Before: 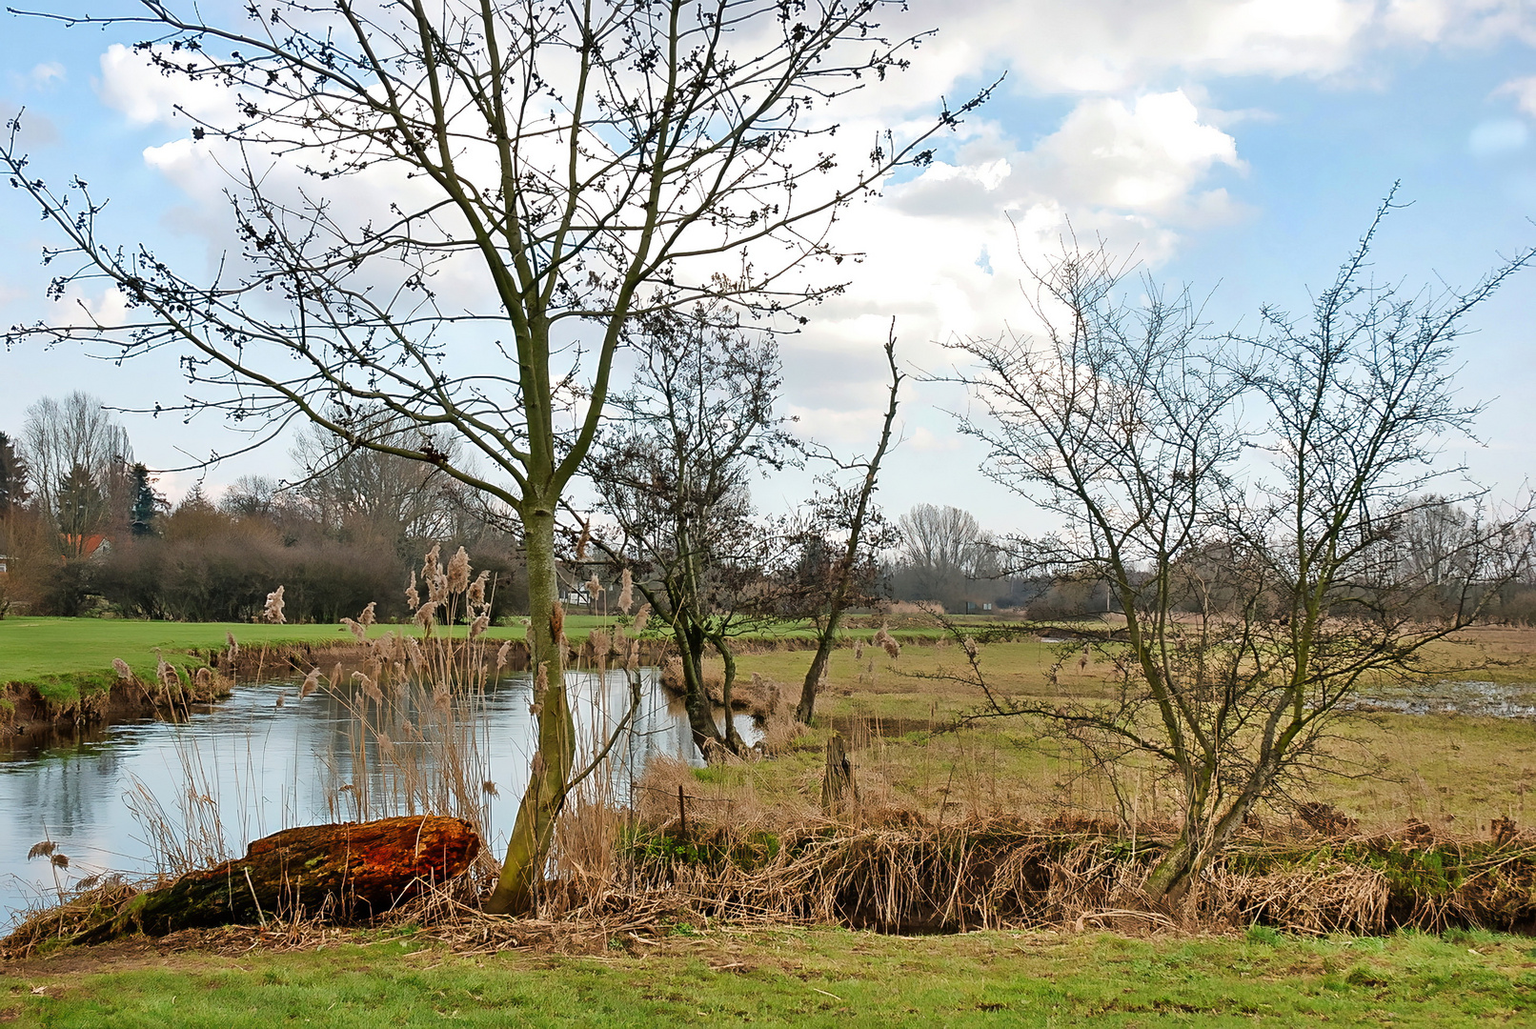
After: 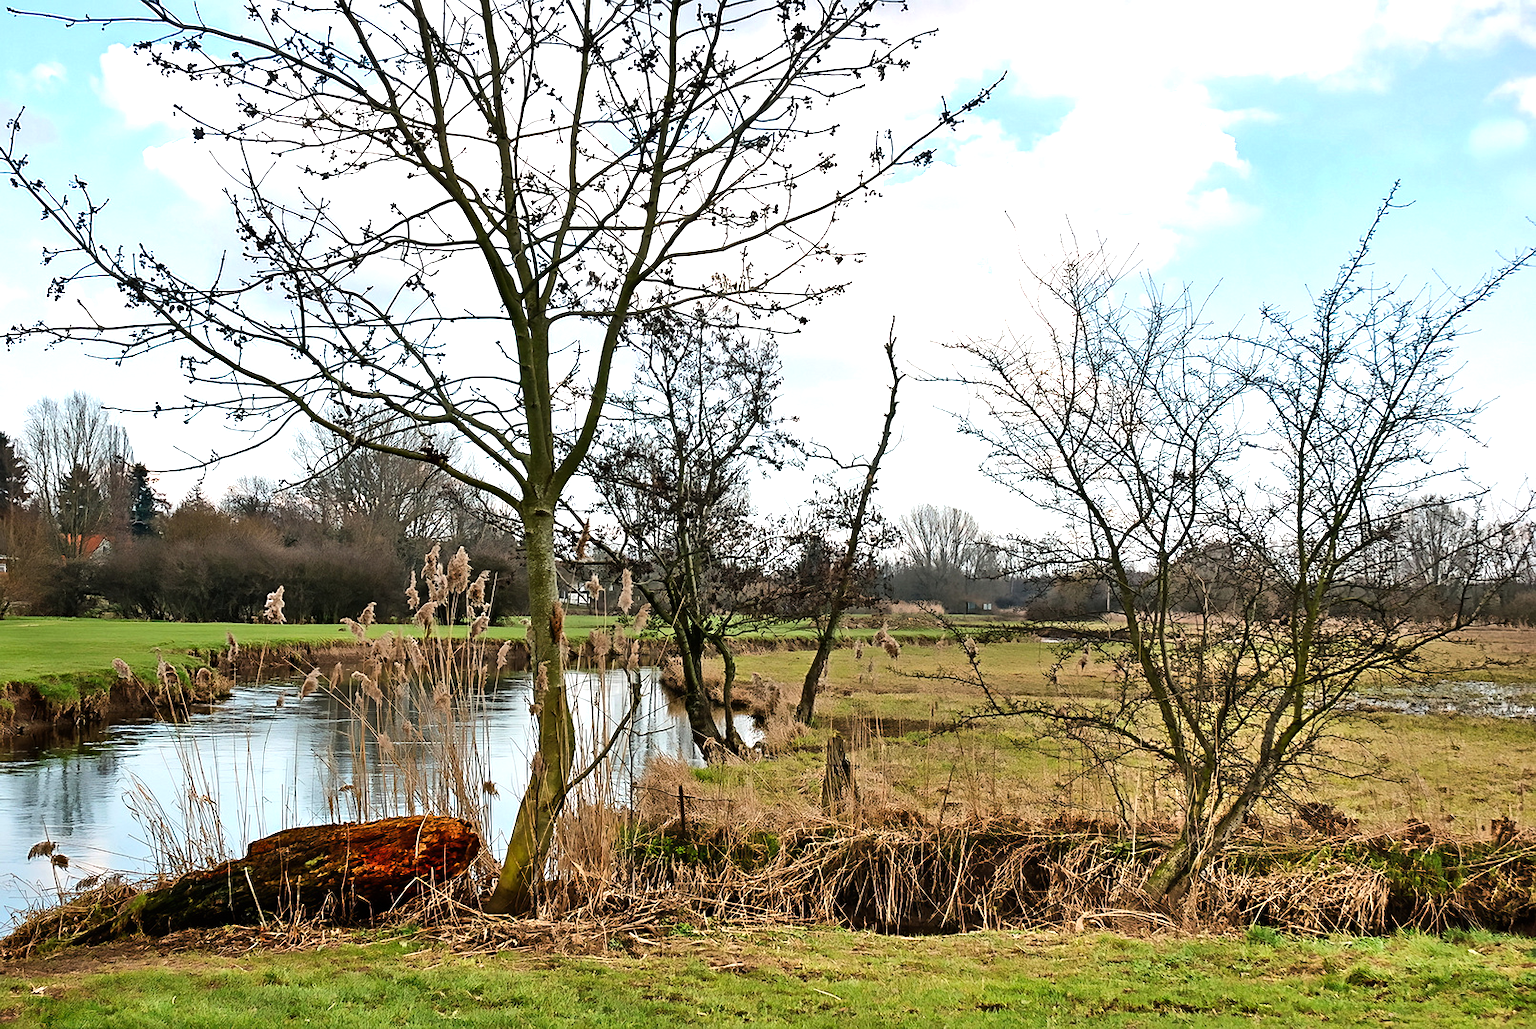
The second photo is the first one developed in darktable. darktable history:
haze removal: compatibility mode true, adaptive false
tone equalizer: -8 EV -0.75 EV, -7 EV -0.7 EV, -6 EV -0.6 EV, -5 EV -0.4 EV, -3 EV 0.4 EV, -2 EV 0.6 EV, -1 EV 0.7 EV, +0 EV 0.75 EV, edges refinement/feathering 500, mask exposure compensation -1.57 EV, preserve details no
